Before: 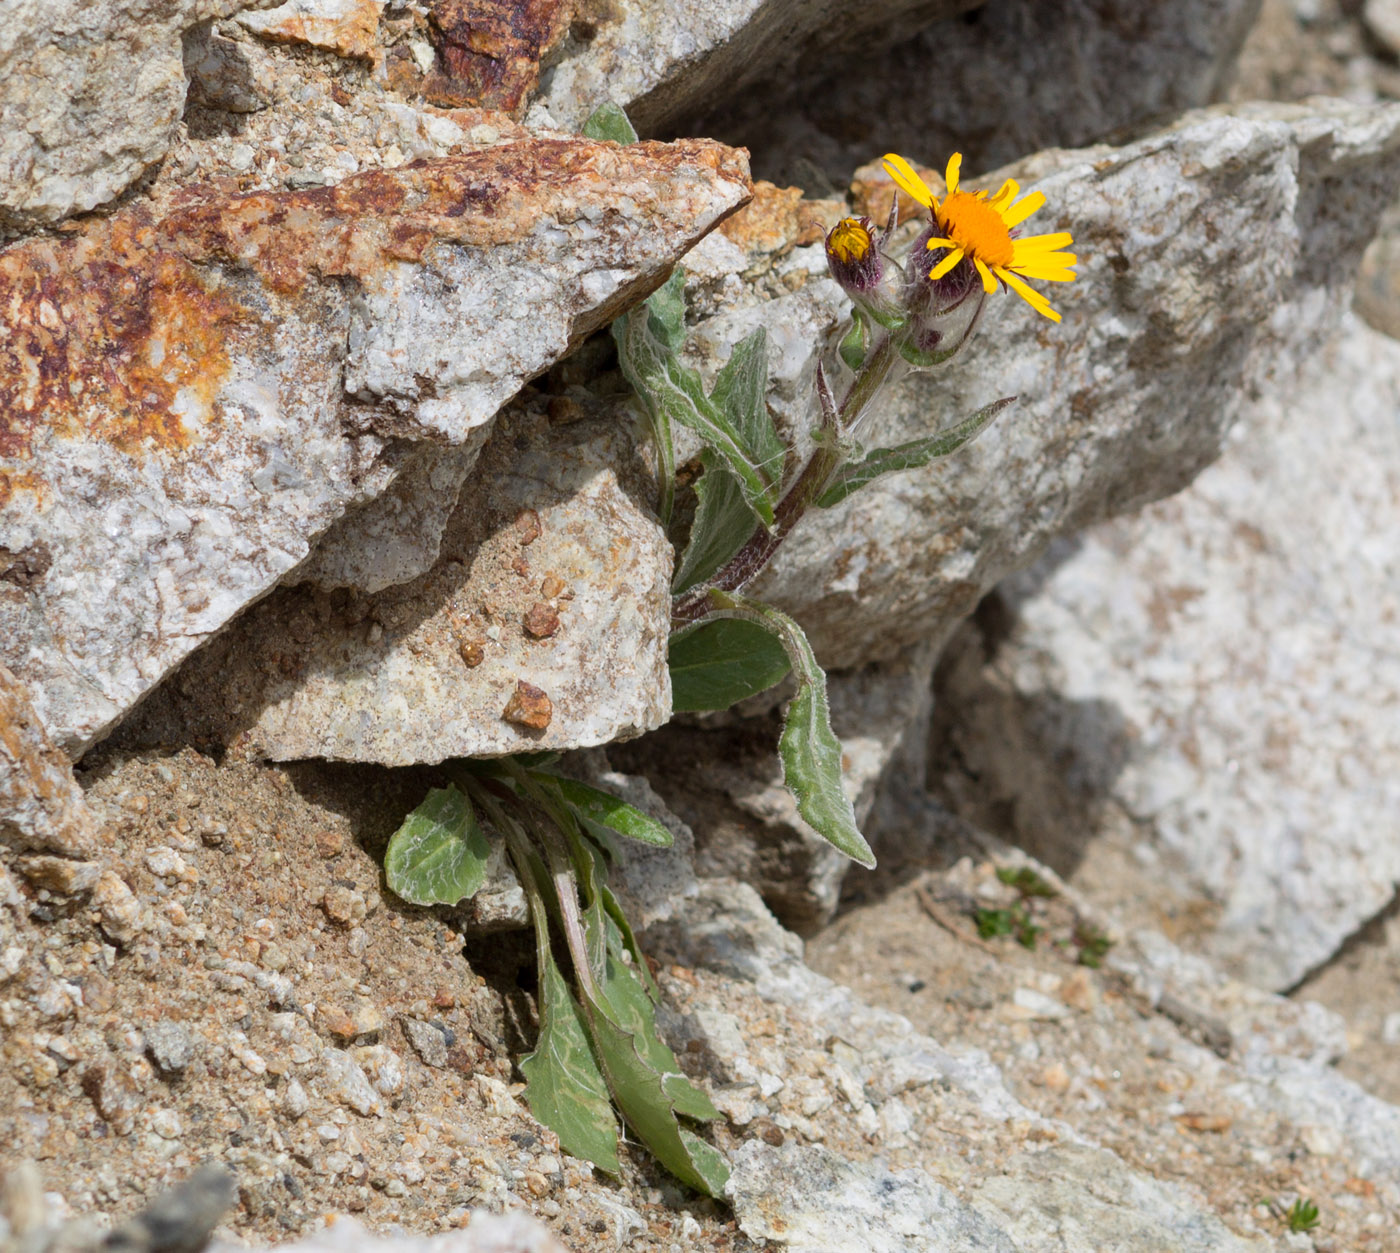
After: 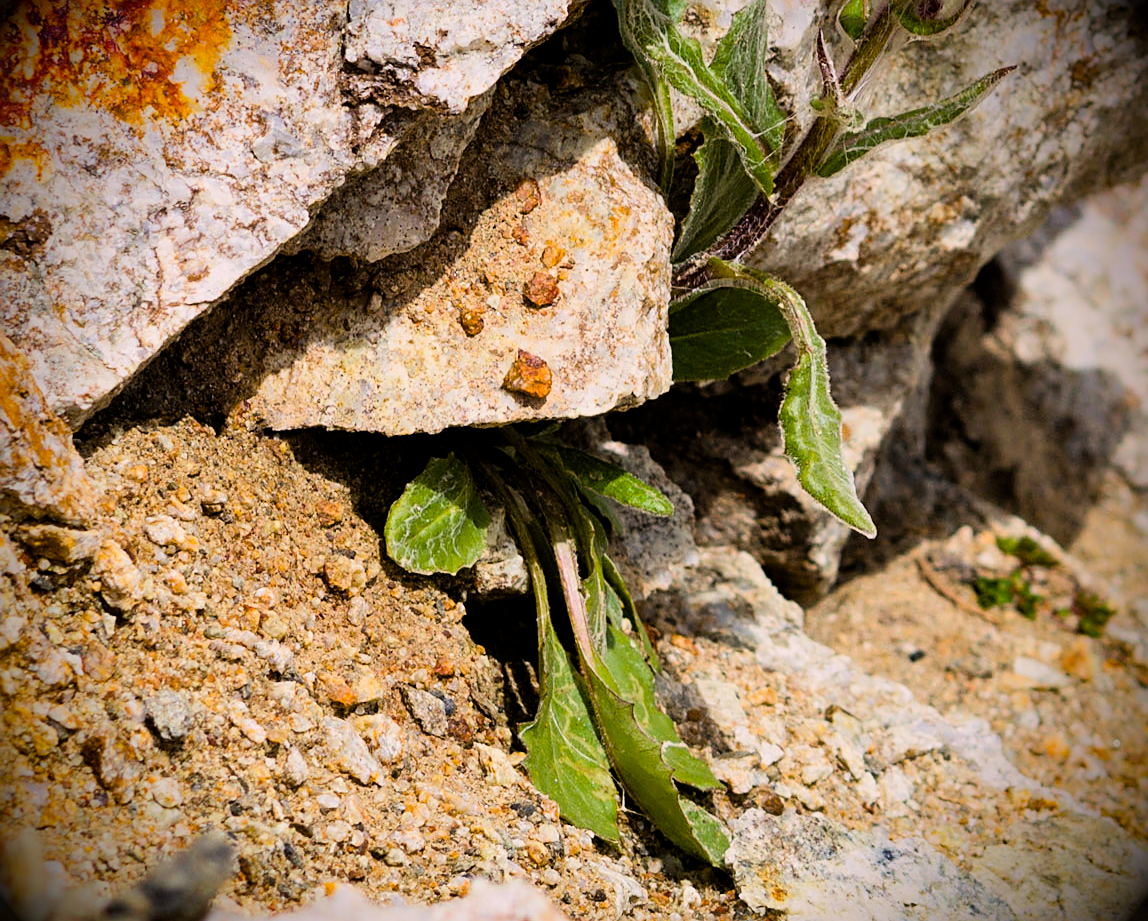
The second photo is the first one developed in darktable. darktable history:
tone curve: curves: ch0 [(0, 0) (0.004, 0.002) (0.02, 0.013) (0.218, 0.218) (0.664, 0.718) (0.832, 0.873) (1, 1)], color space Lab, linked channels, preserve colors none
crop: top 26.496%, right 17.967%
sharpen: on, module defaults
shadows and highlights: low approximation 0.01, soften with gaussian
filmic rgb: black relative exposure -16 EV, white relative exposure 6.29 EV, hardness 5.08, contrast 1.347
color balance rgb: power › chroma 0.266%, power › hue 60.32°, linear chroma grading › global chroma 15.524%, perceptual saturation grading › global saturation 19.713%, global vibrance 39.835%
vignetting: fall-off radius 45.55%, brightness -0.994, saturation 0.495
color correction: highlights a* 5.91, highlights b* 4.86
